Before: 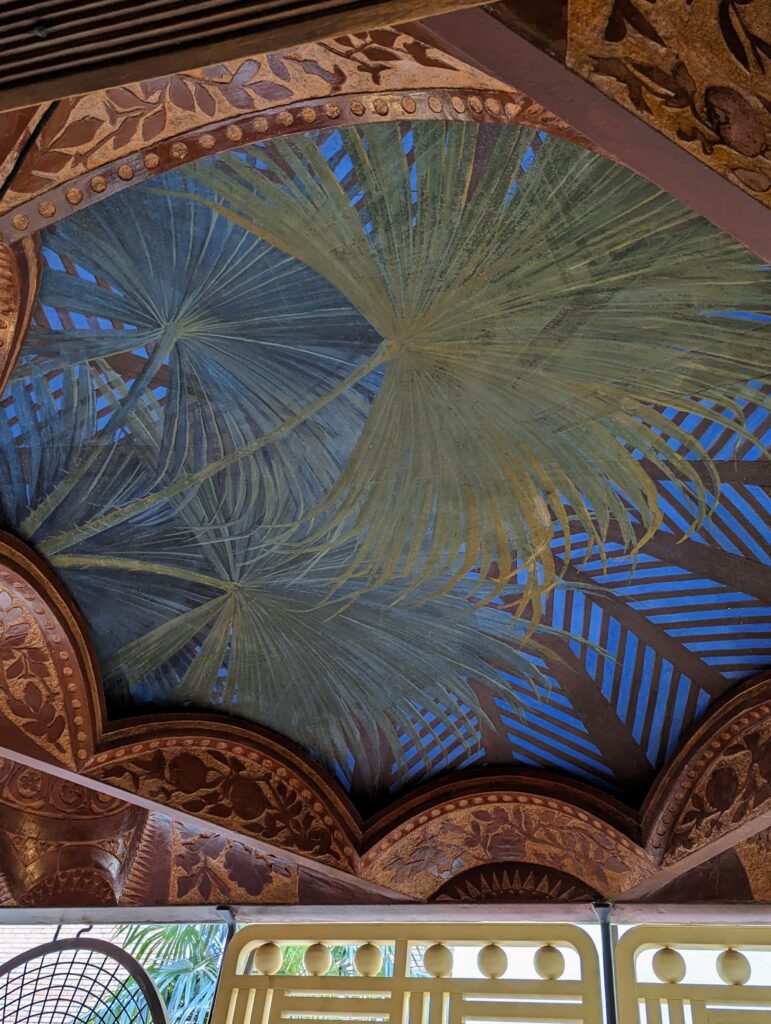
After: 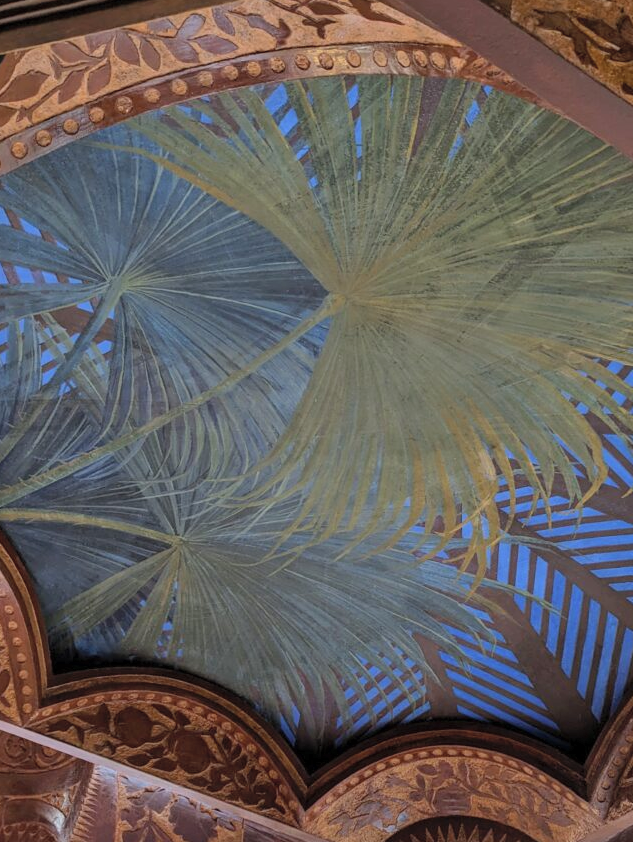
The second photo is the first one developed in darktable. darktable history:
crop and rotate: left 7.196%, top 4.574%, right 10.605%, bottom 13.178%
contrast brightness saturation: brightness 0.13
